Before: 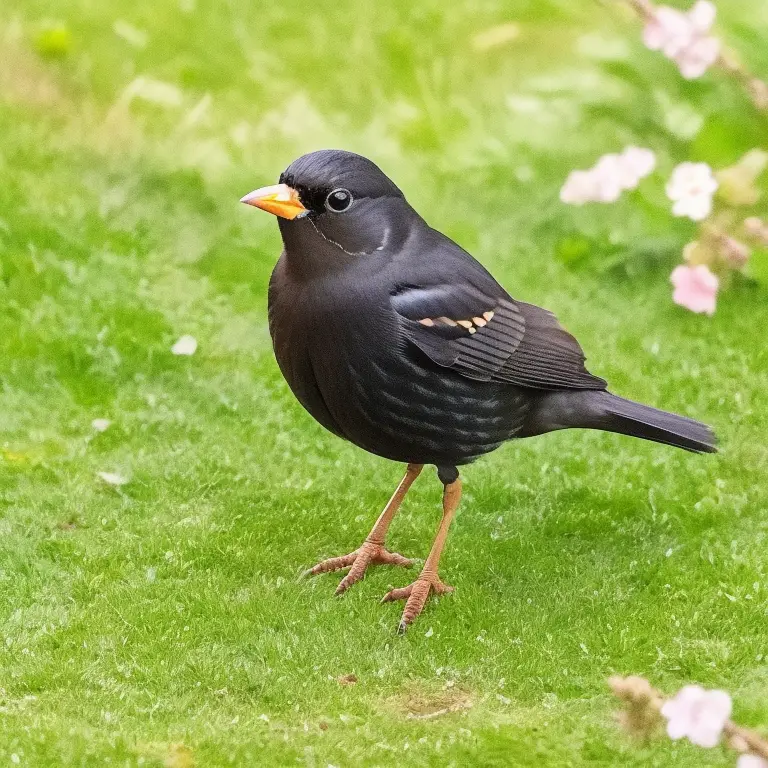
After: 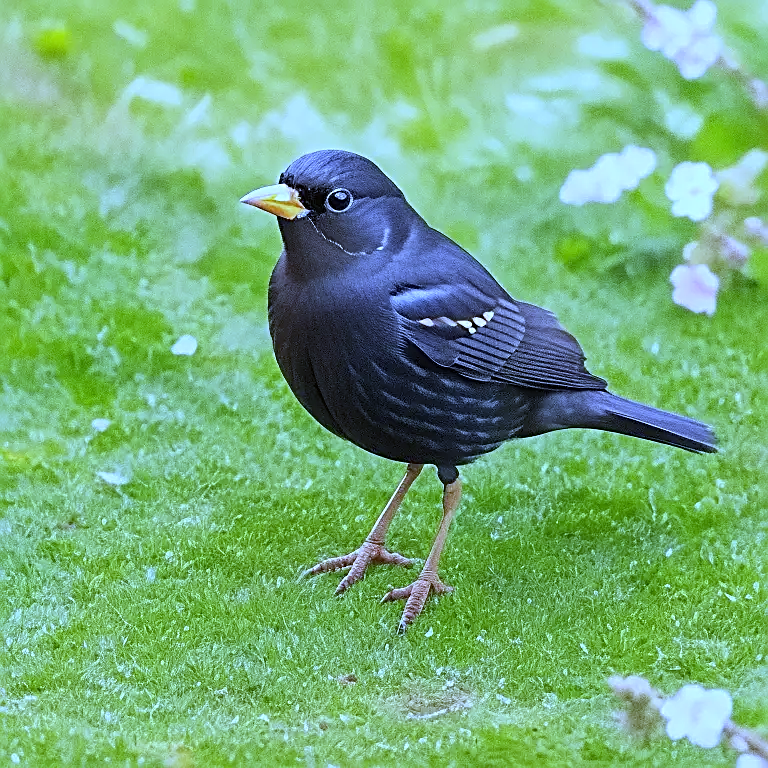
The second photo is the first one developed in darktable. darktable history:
sharpen: radius 2.543, amount 0.636
white balance: red 0.766, blue 1.537
